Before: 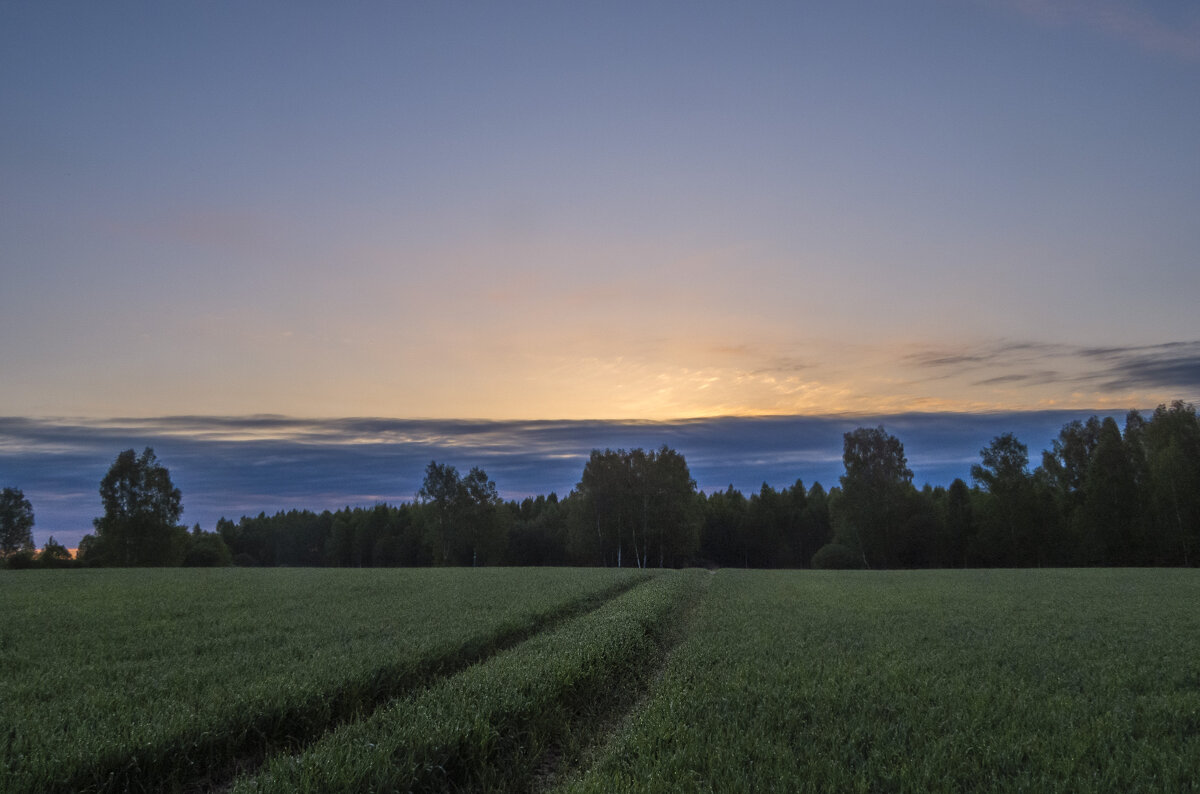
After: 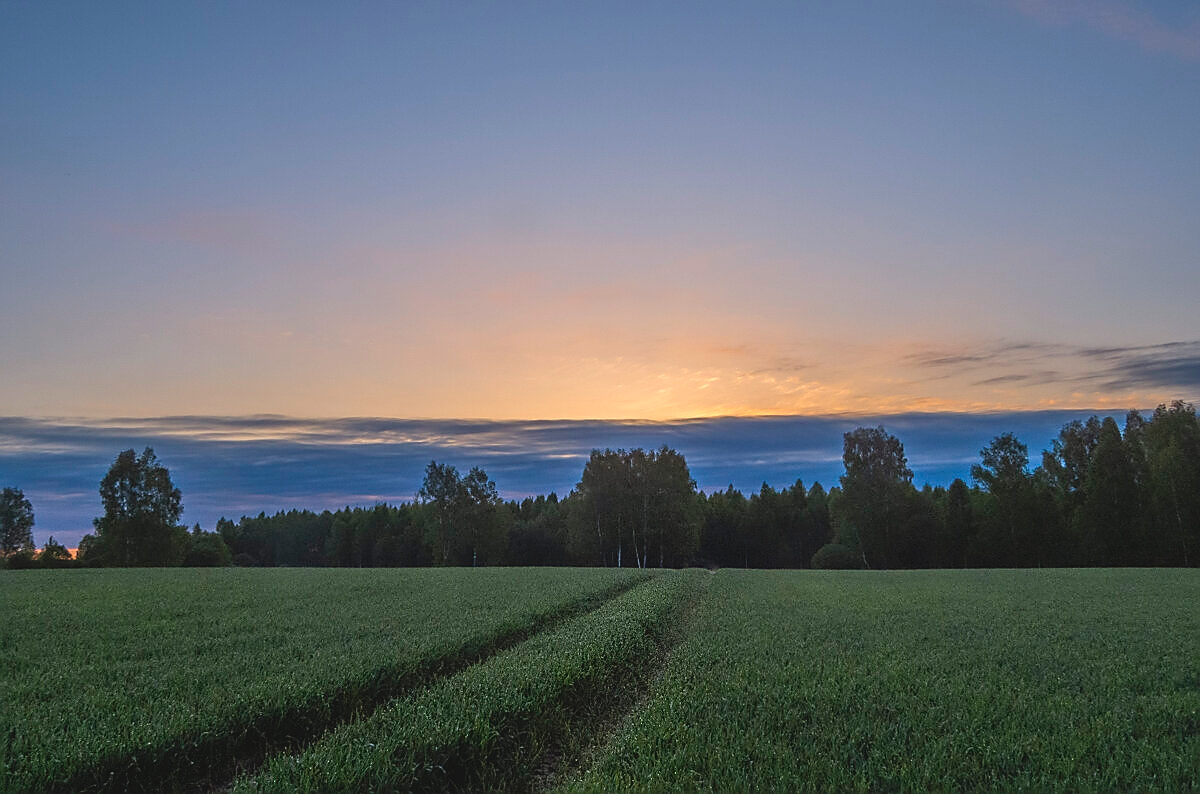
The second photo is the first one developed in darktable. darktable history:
sharpen: radius 1.381, amount 1.249, threshold 0.726
contrast brightness saturation: contrast -0.099, brightness 0.043, saturation 0.084
